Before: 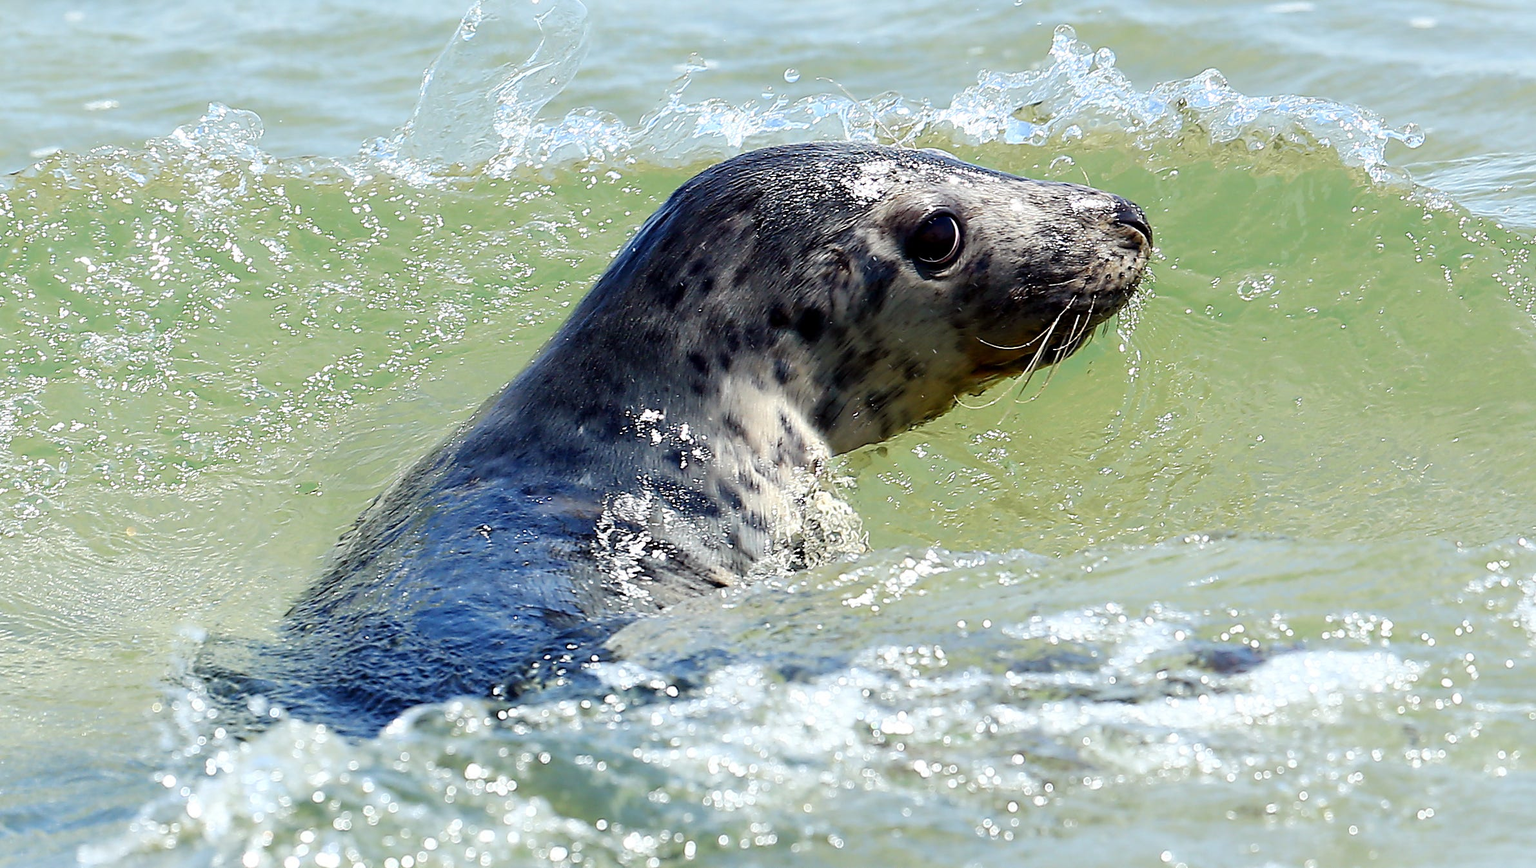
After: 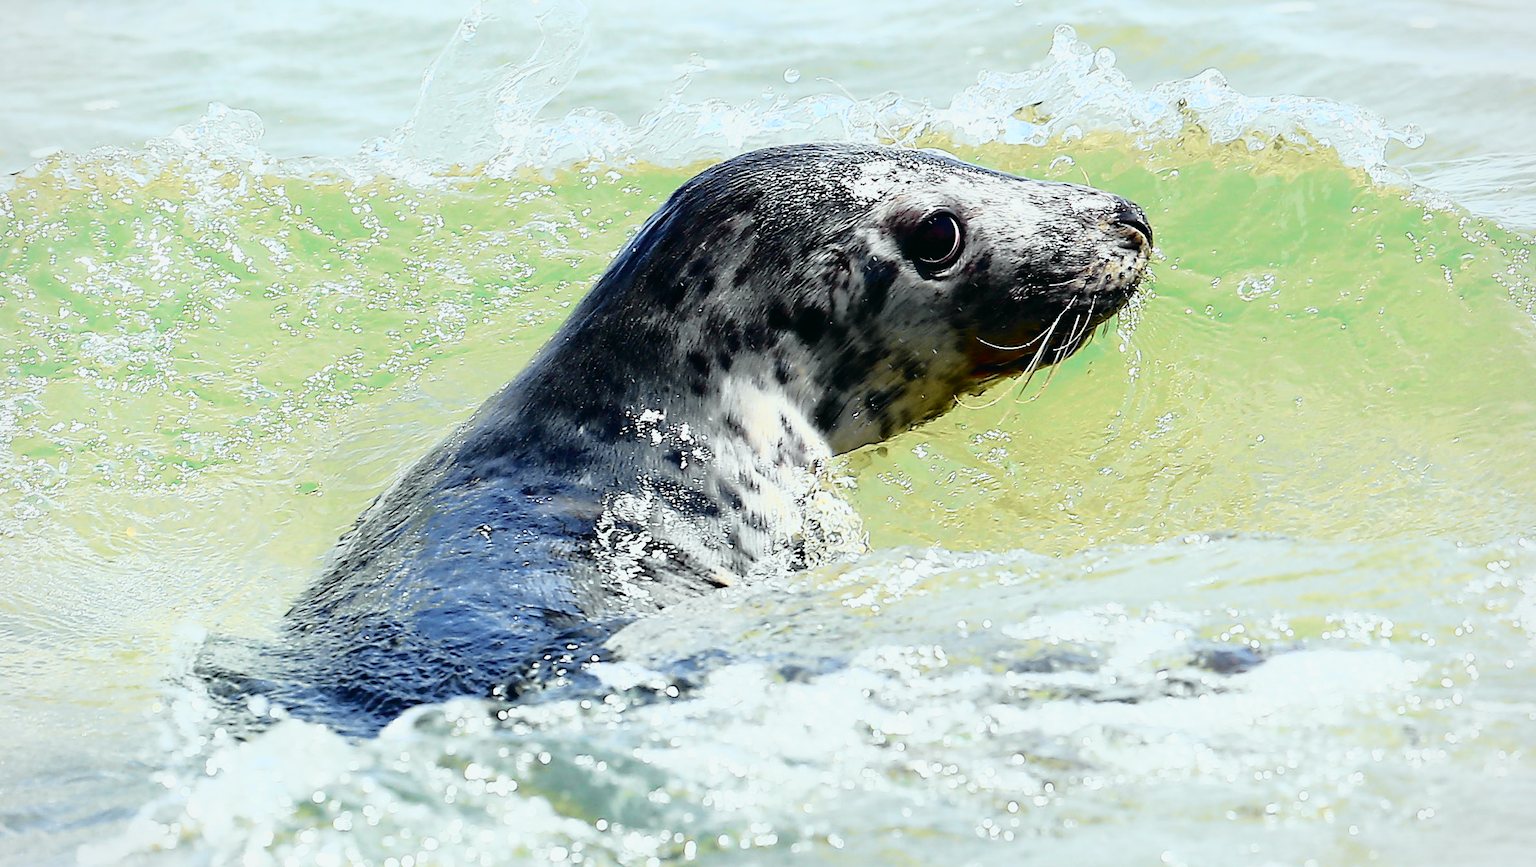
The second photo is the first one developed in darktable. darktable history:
vignetting: fall-off start 89.35%, fall-off radius 43.38%, brightness -0.163, width/height ratio 1.156
tone curve: curves: ch0 [(0, 0.015) (0.091, 0.055) (0.184, 0.159) (0.304, 0.382) (0.492, 0.579) (0.628, 0.755) (0.832, 0.932) (0.984, 0.963)]; ch1 [(0, 0) (0.34, 0.235) (0.46, 0.46) (0.515, 0.502) (0.553, 0.567) (0.764, 0.815) (1, 1)]; ch2 [(0, 0) (0.44, 0.458) (0.479, 0.492) (0.524, 0.507) (0.557, 0.567) (0.673, 0.699) (1, 1)], color space Lab, independent channels
